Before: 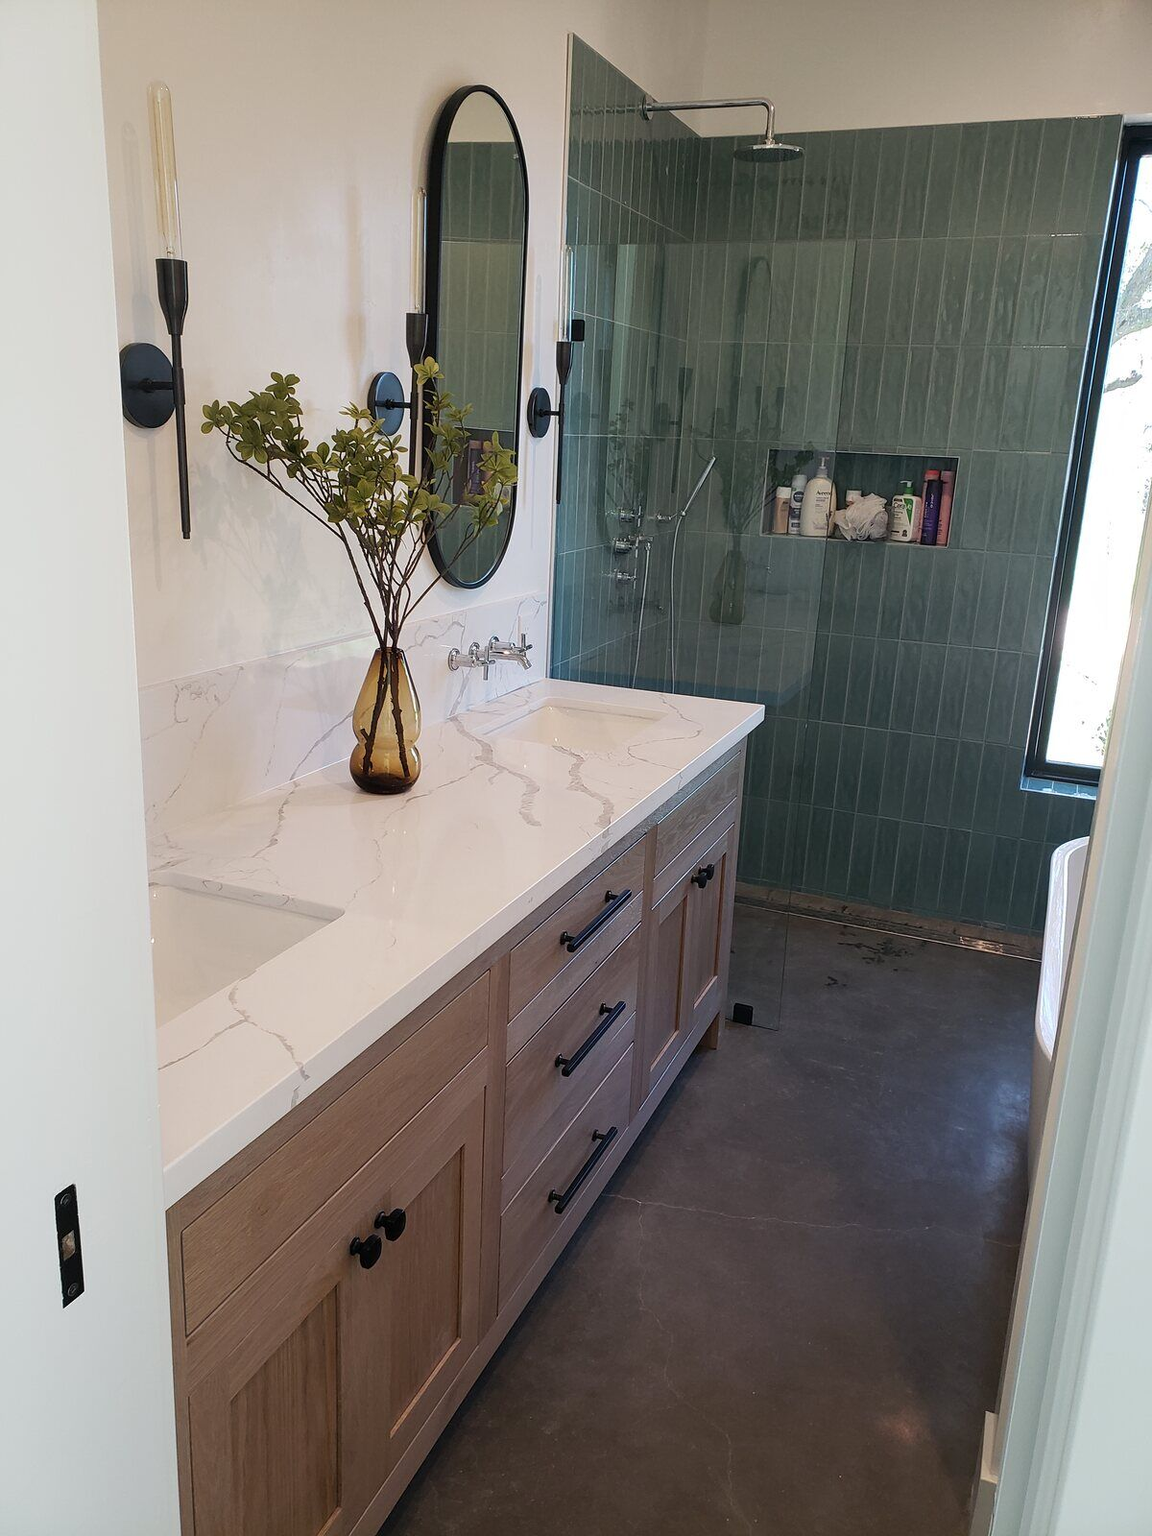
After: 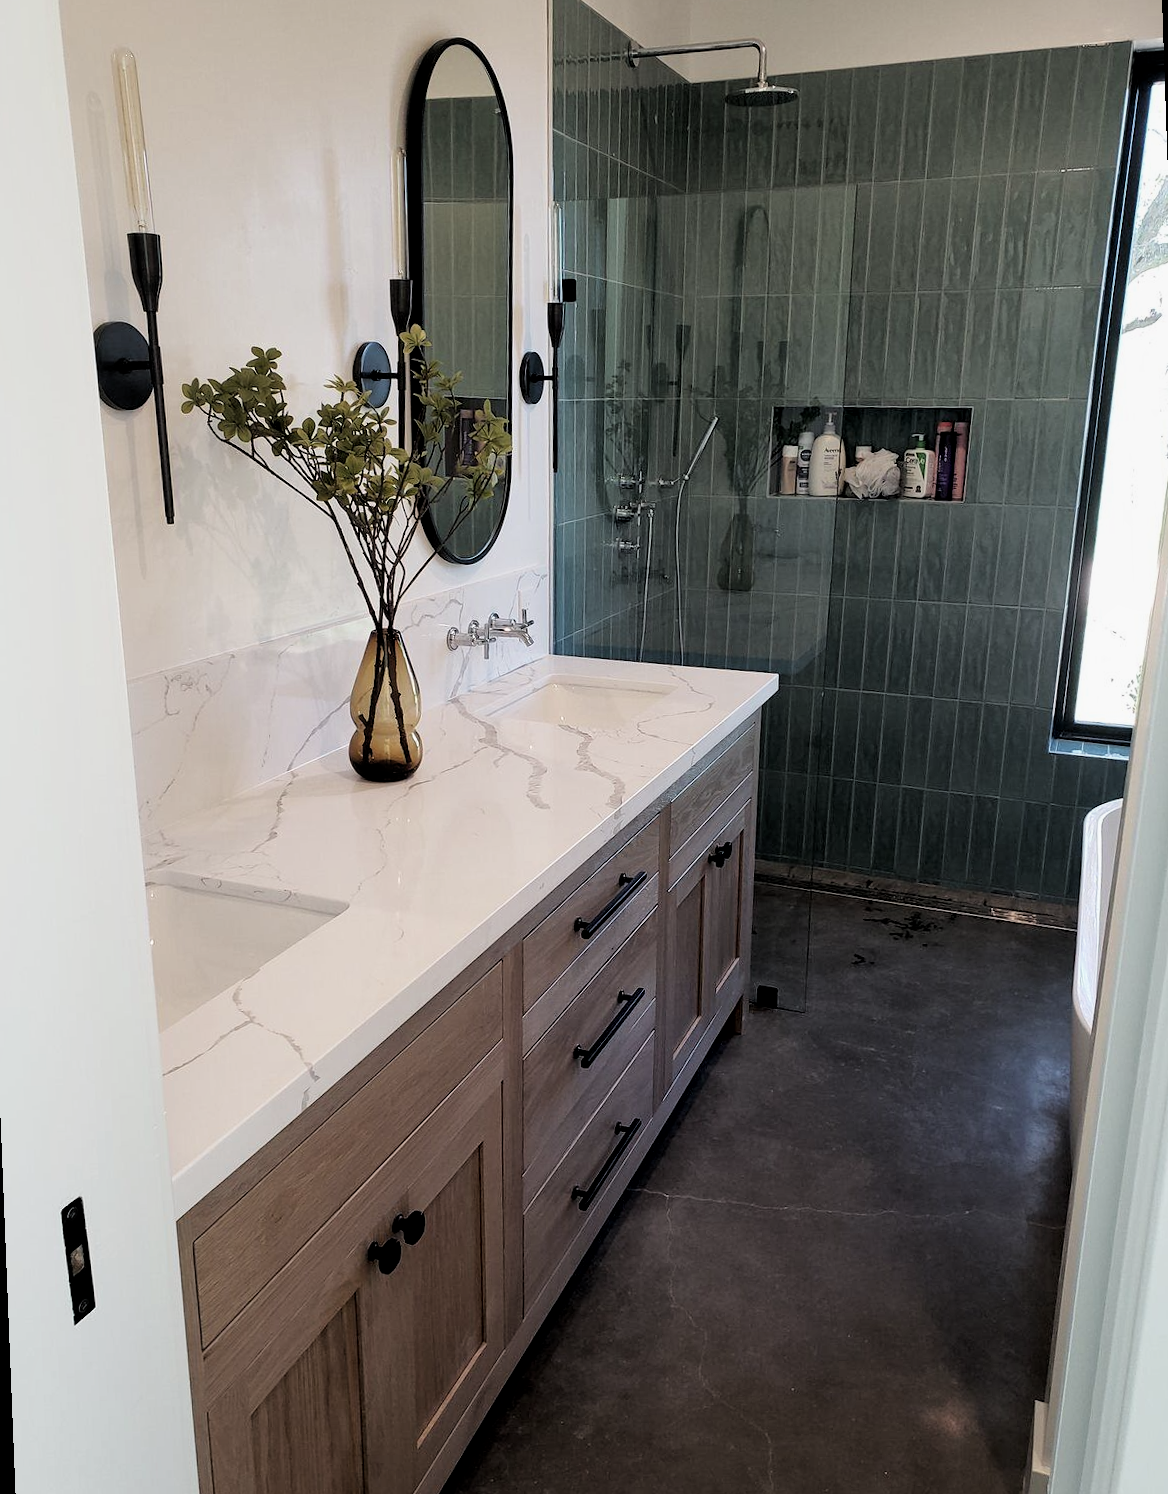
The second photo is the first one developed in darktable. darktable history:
rotate and perspective: rotation -2.12°, lens shift (vertical) 0.009, lens shift (horizontal) -0.008, automatic cropping original format, crop left 0.036, crop right 0.964, crop top 0.05, crop bottom 0.959
filmic rgb: black relative exposure -4.91 EV, white relative exposure 2.84 EV, hardness 3.7
color correction: saturation 0.85
local contrast: mode bilateral grid, contrast 20, coarseness 50, detail 120%, midtone range 0.2
